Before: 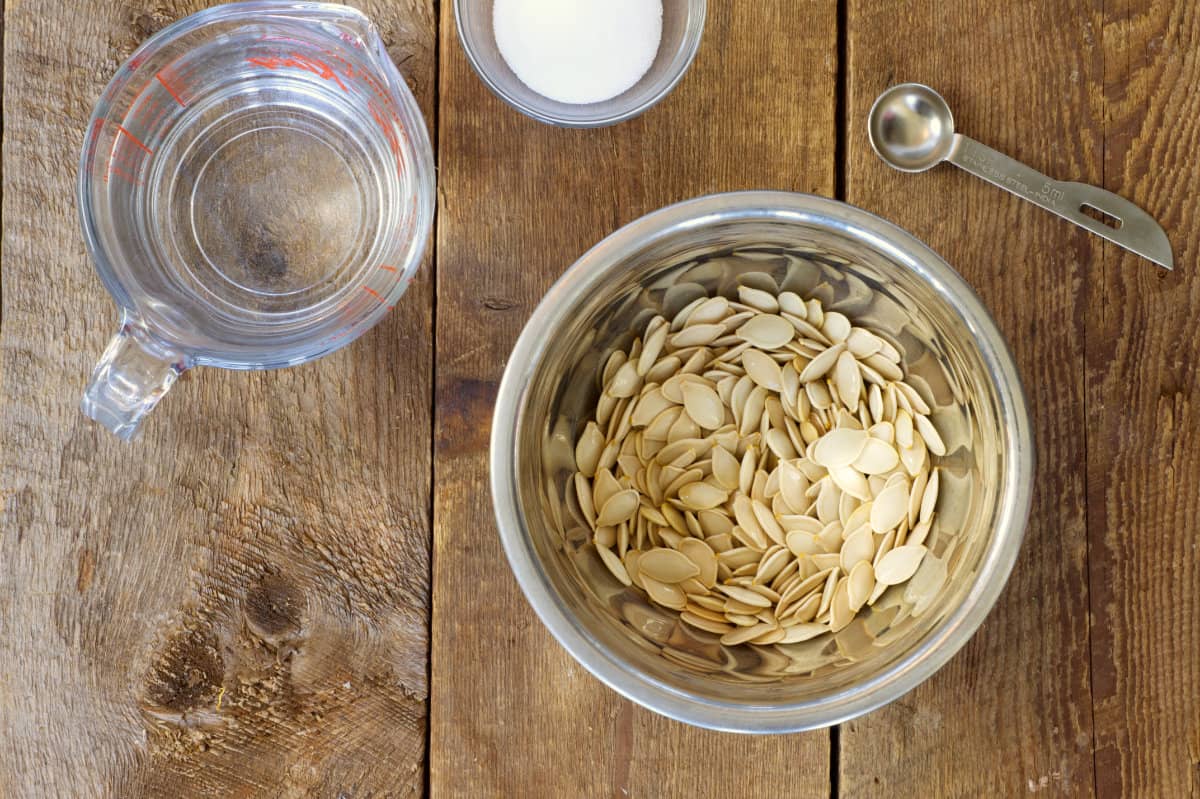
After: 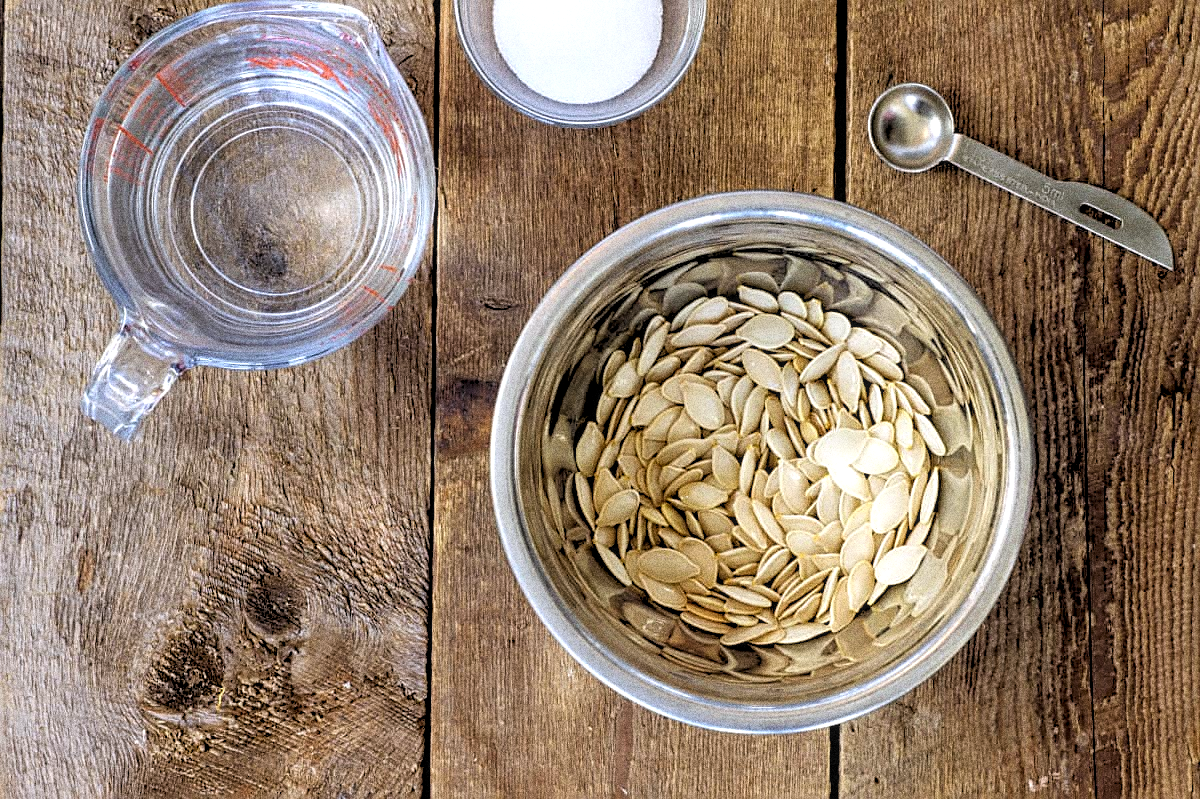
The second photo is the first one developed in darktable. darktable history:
grain: coarseness 14.49 ISO, strength 48.04%, mid-tones bias 35%
sharpen: amount 0.6
color zones: mix -62.47%
local contrast: detail 130%
color calibration: illuminant as shot in camera, x 0.358, y 0.373, temperature 4628.91 K
shadows and highlights: shadows 62.66, white point adjustment 0.37, highlights -34.44, compress 83.82%
rgb levels: levels [[0.029, 0.461, 0.922], [0, 0.5, 1], [0, 0.5, 1]]
